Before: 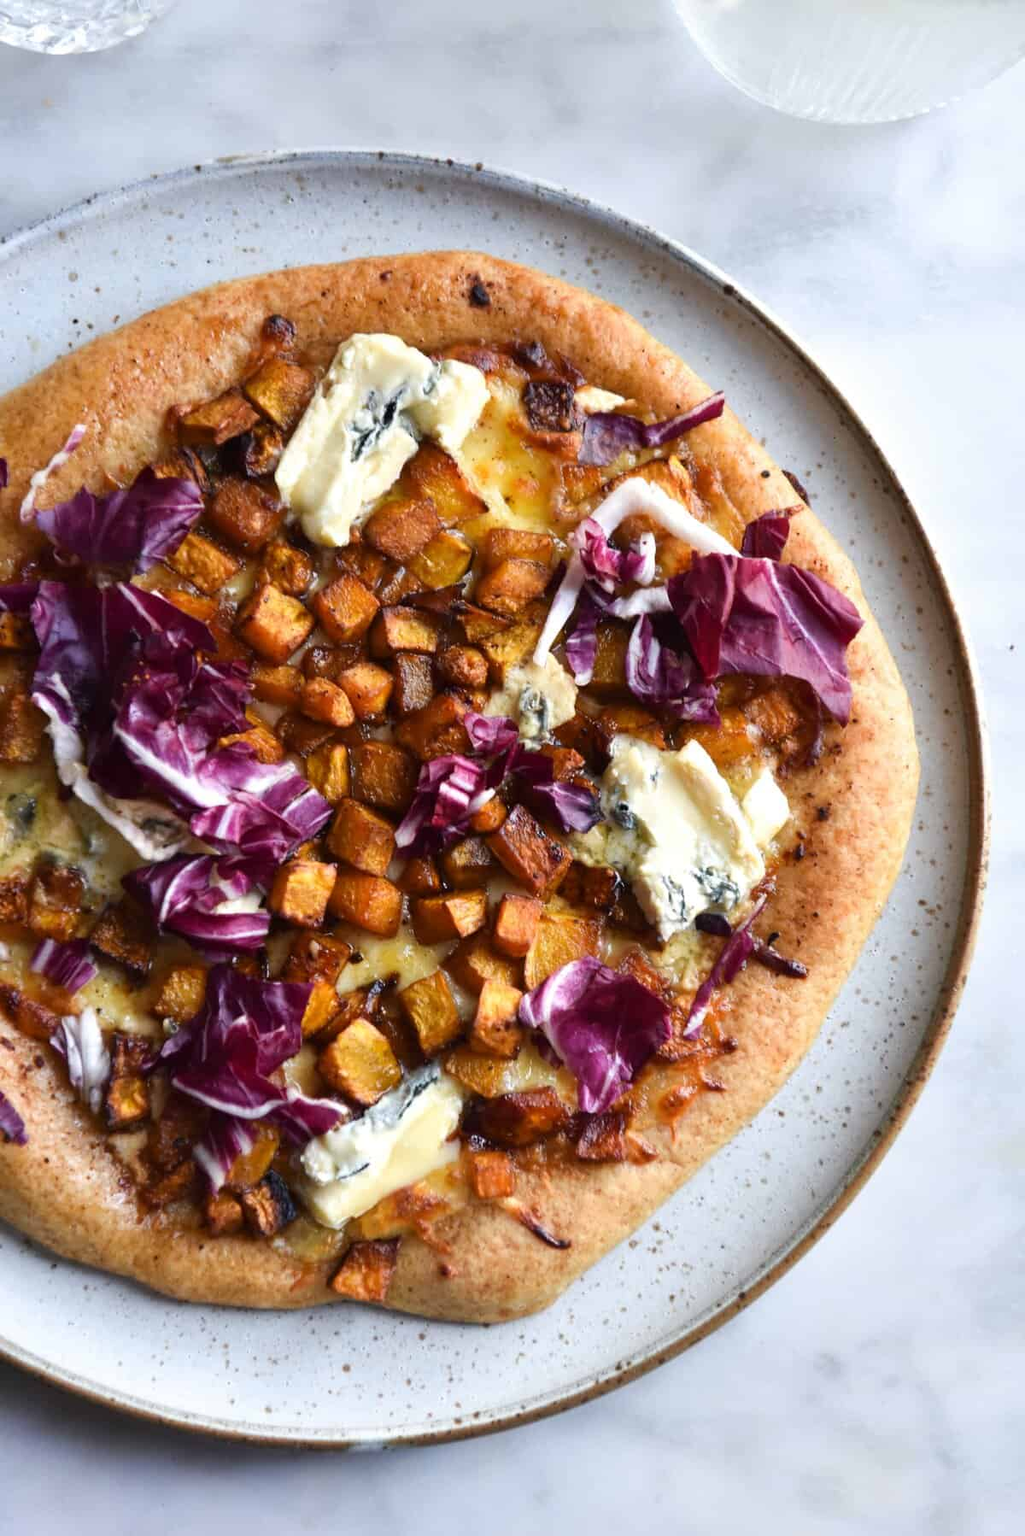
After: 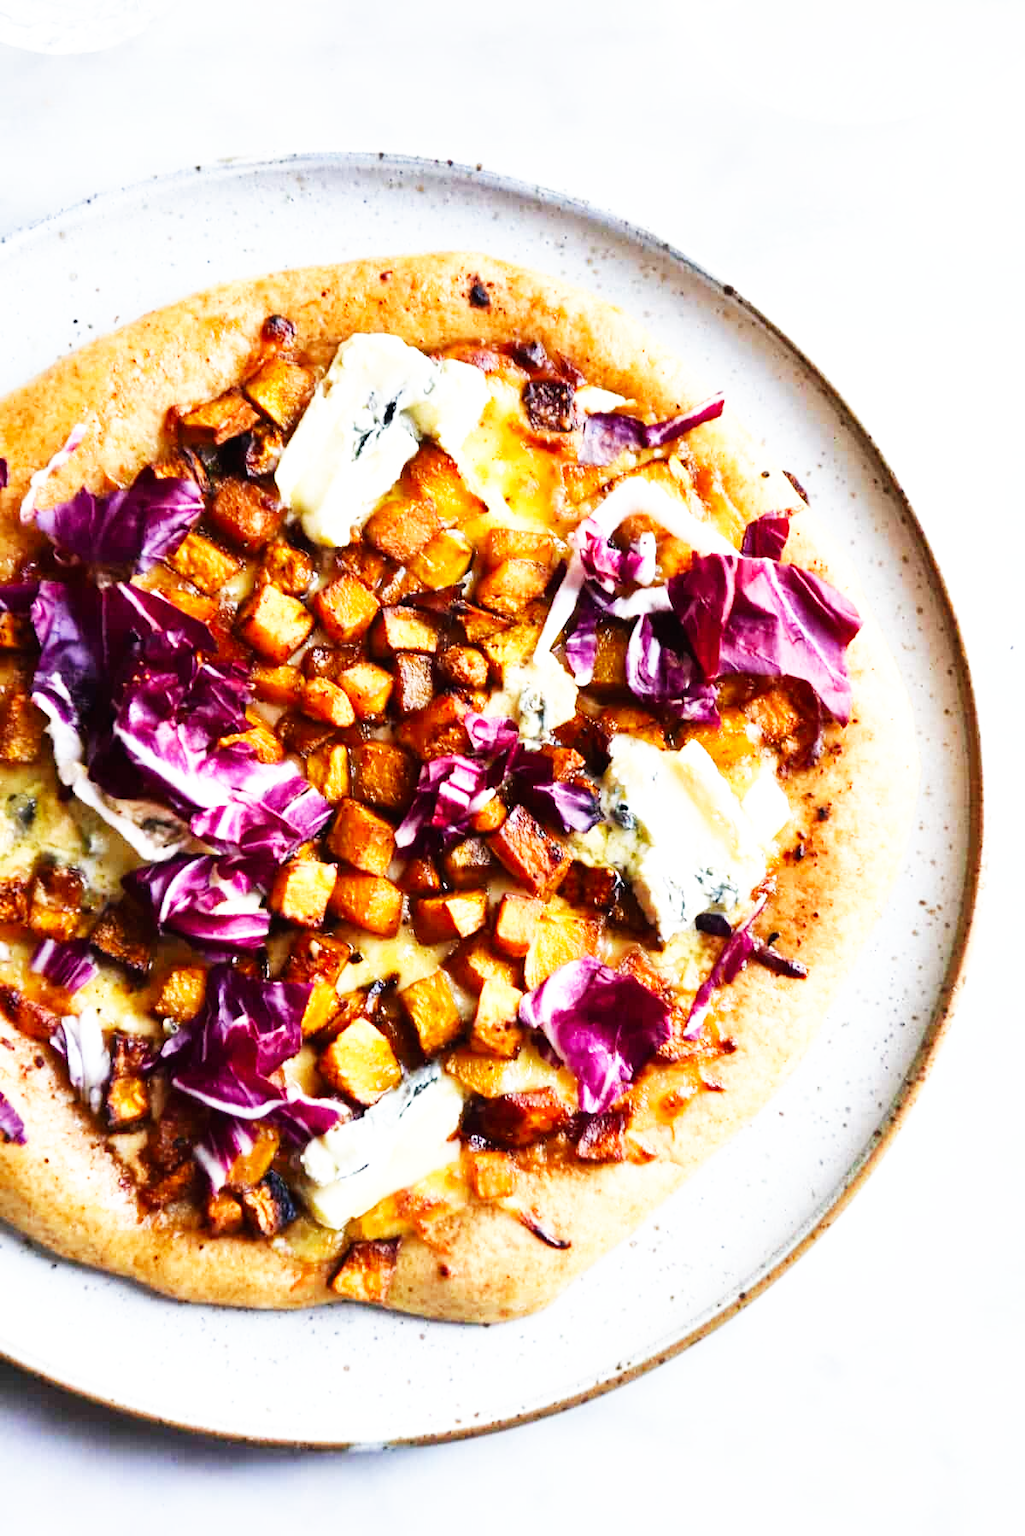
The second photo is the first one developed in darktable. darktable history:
base curve: curves: ch0 [(0, 0) (0.007, 0.004) (0.027, 0.03) (0.046, 0.07) (0.207, 0.54) (0.442, 0.872) (0.673, 0.972) (1, 1)], preserve colors none
exposure: black level correction 0, exposure 0.199 EV, compensate exposure bias true, compensate highlight preservation false
